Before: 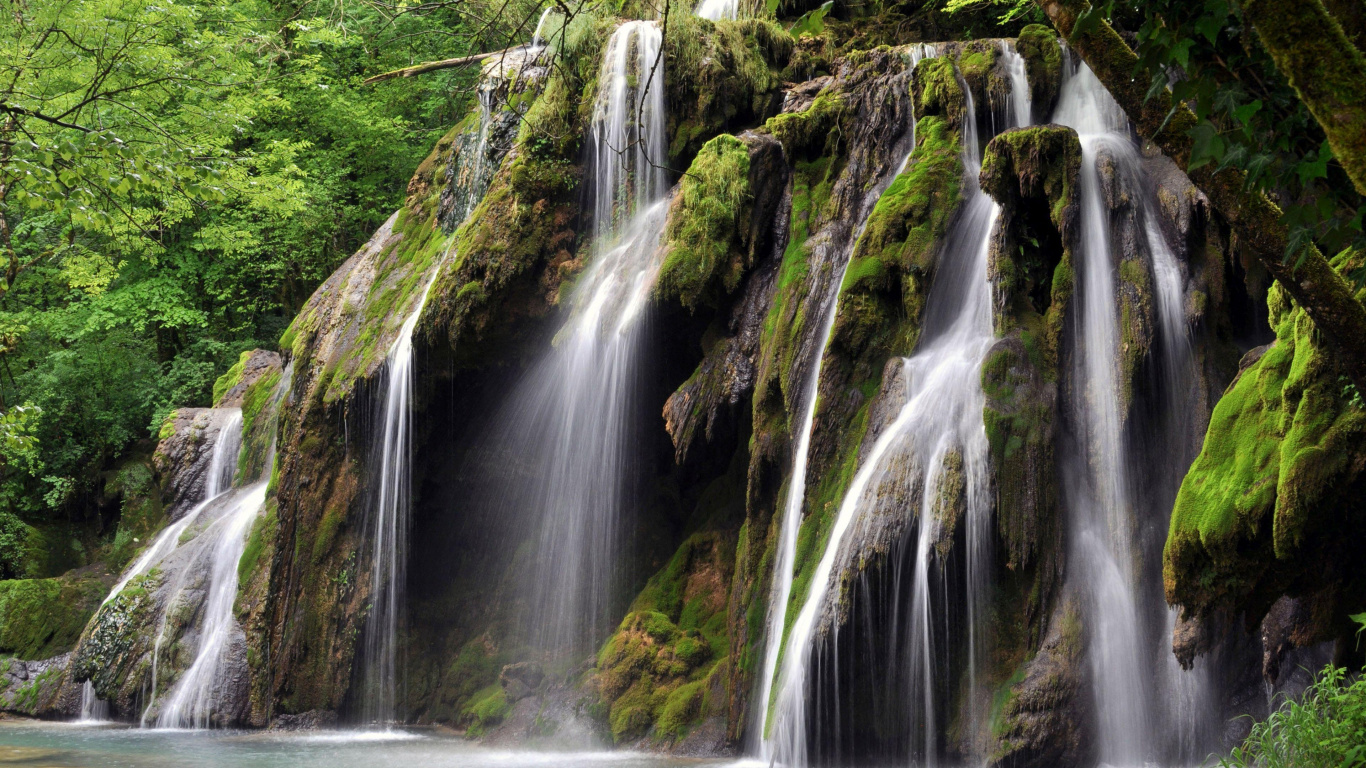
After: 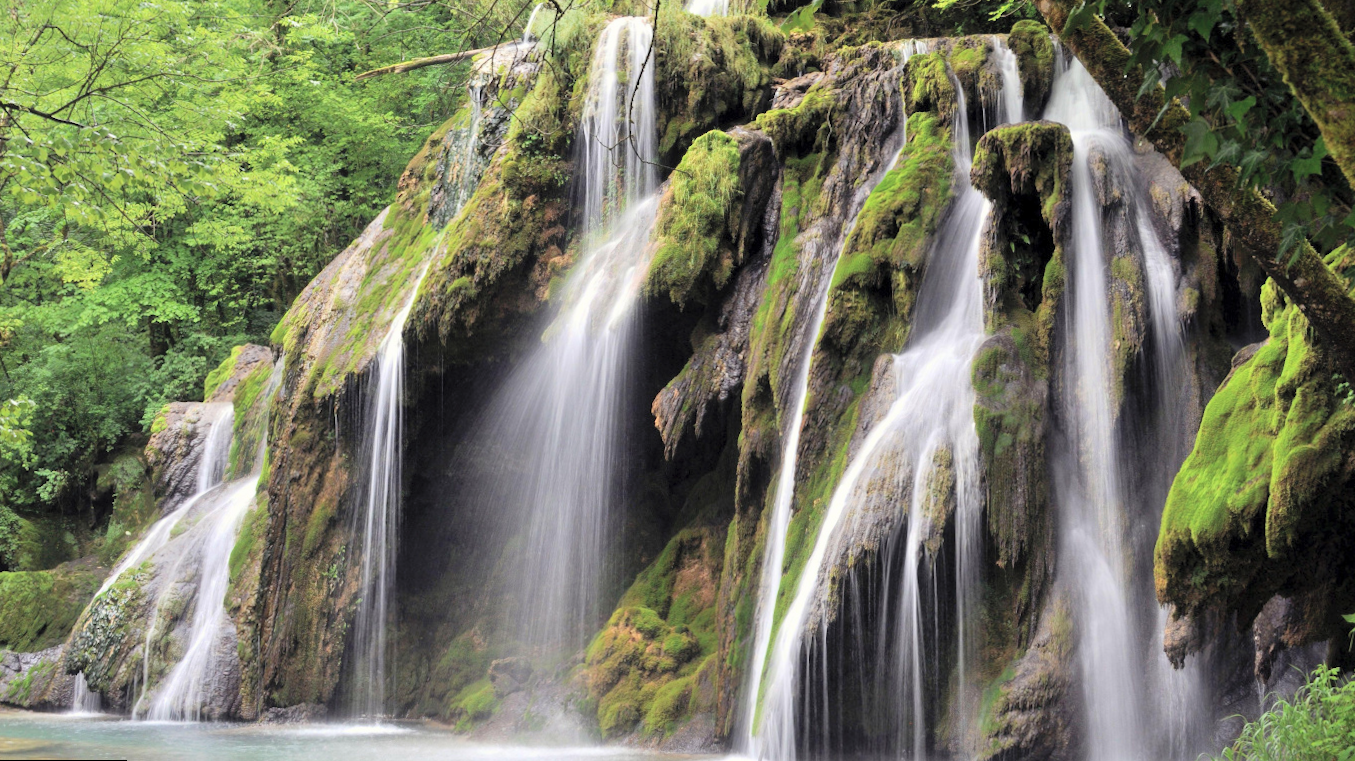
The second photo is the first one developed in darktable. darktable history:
rotate and perspective: rotation 0.192°, lens shift (horizontal) -0.015, crop left 0.005, crop right 0.996, crop top 0.006, crop bottom 0.99
global tonemap: drago (0.7, 100)
